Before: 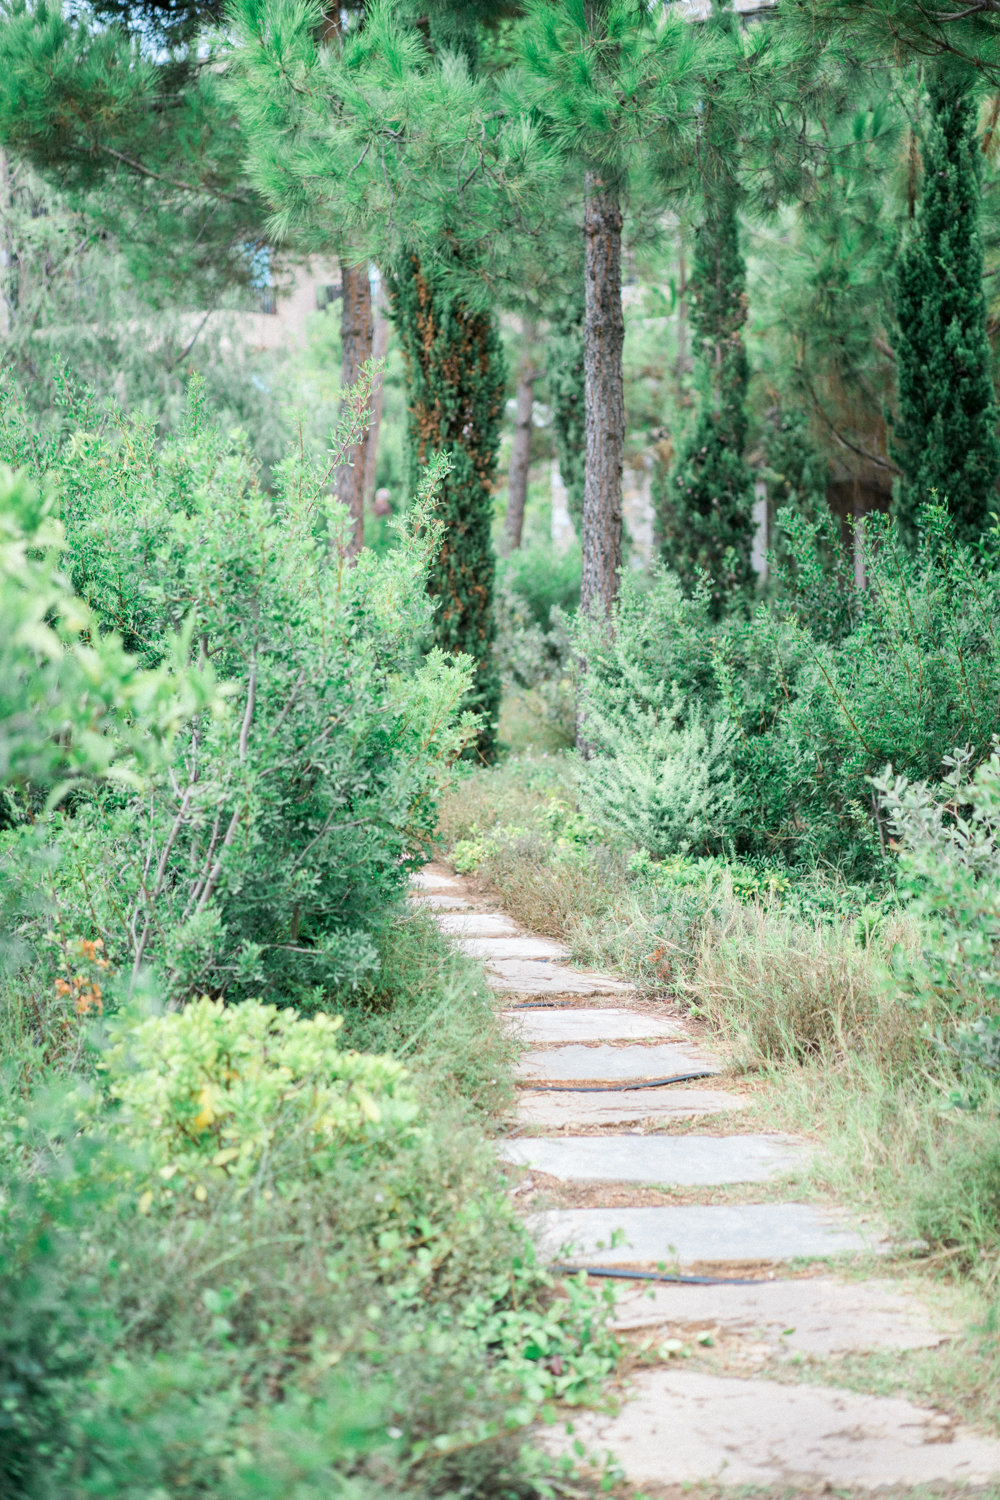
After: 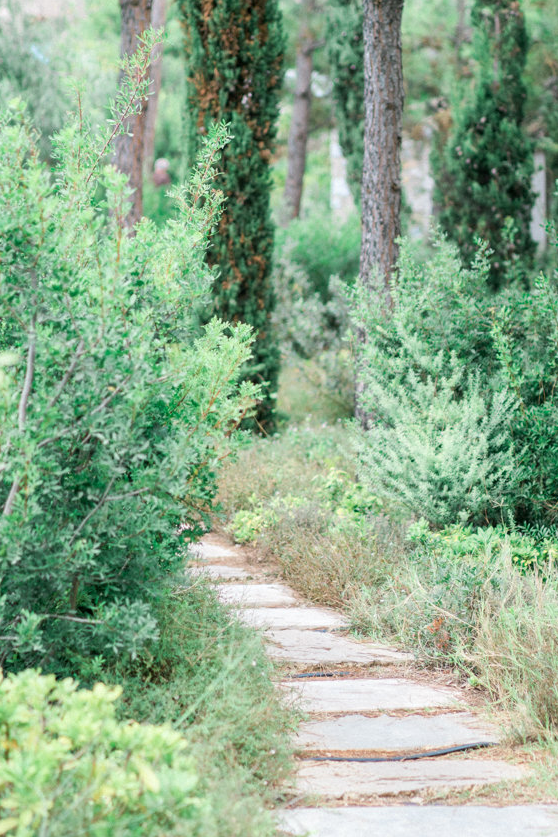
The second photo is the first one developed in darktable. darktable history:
crop and rotate: left 22.13%, top 22.054%, right 22.026%, bottom 22.102%
